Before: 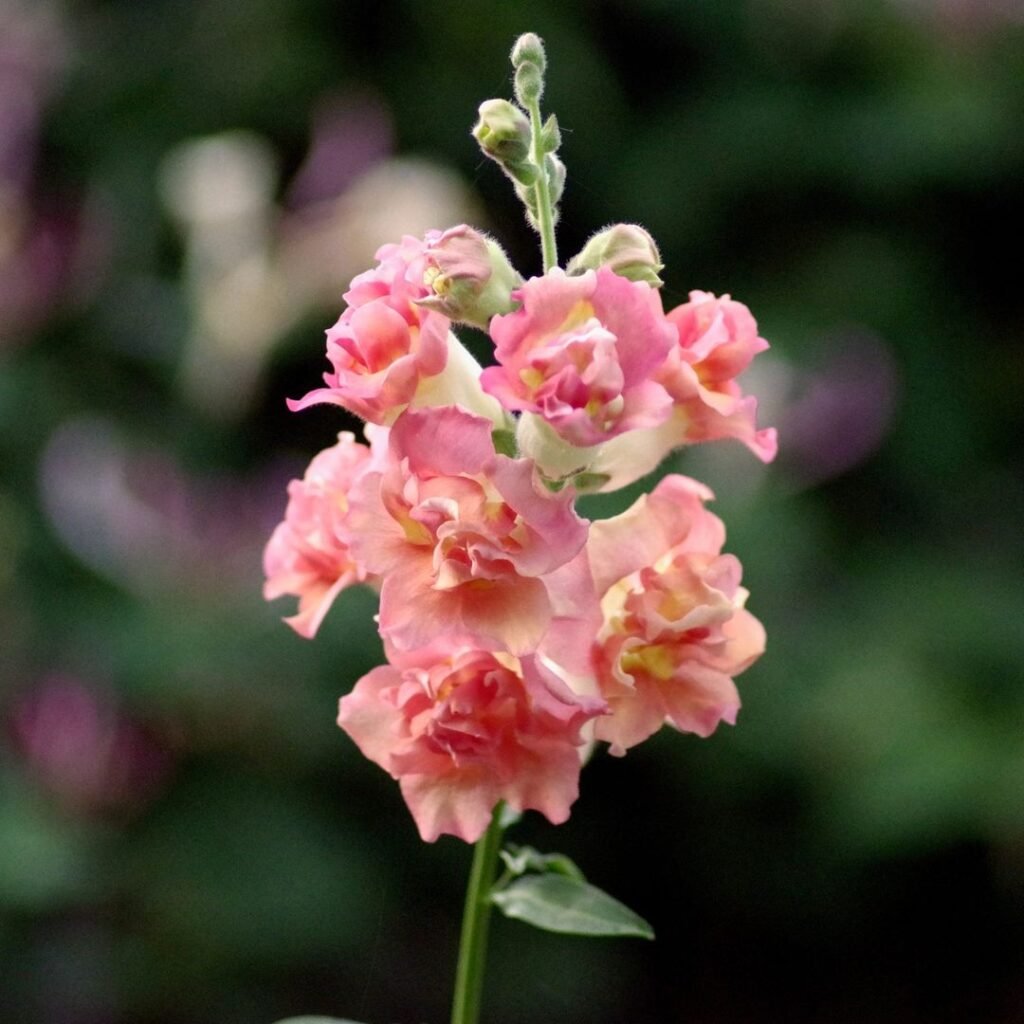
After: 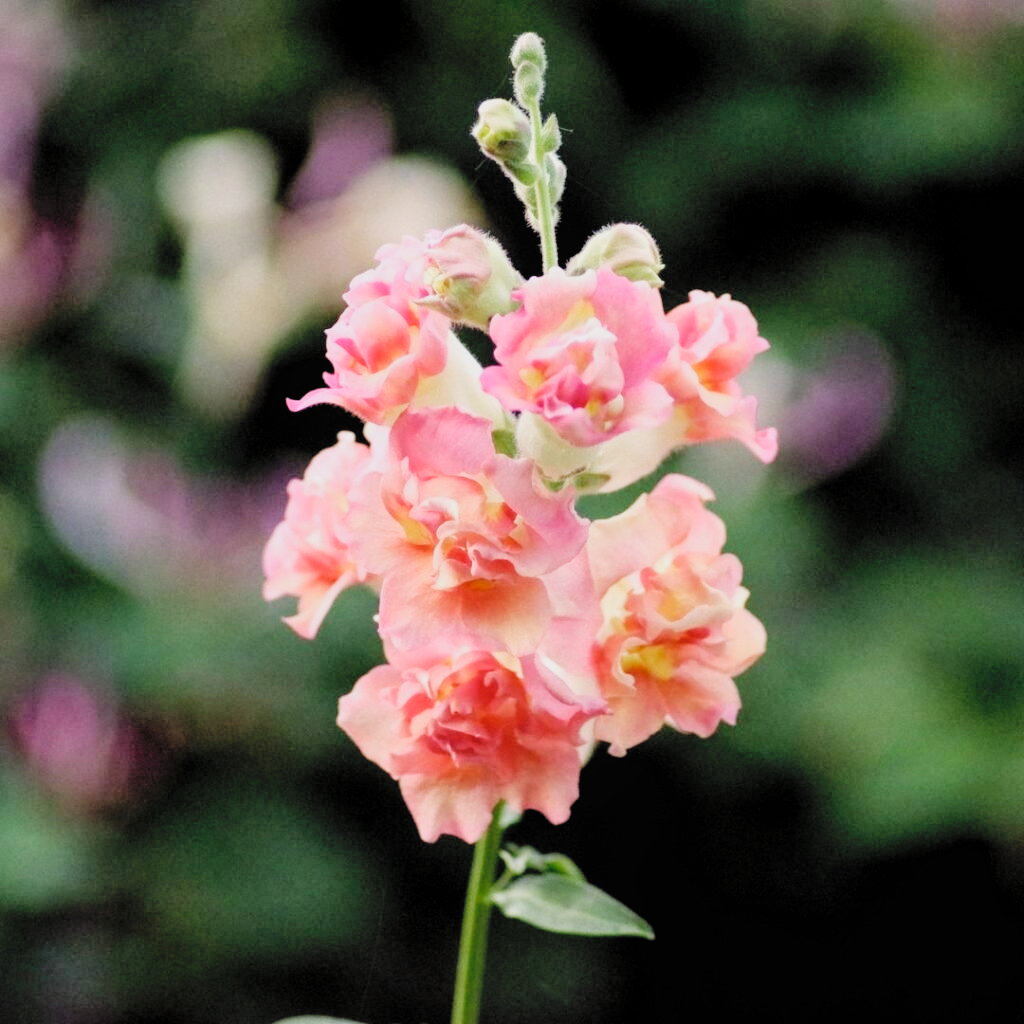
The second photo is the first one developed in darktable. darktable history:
contrast brightness saturation: contrast 0.103, brightness 0.303, saturation 0.144
local contrast: highlights 106%, shadows 99%, detail 120%, midtone range 0.2
filmic rgb: black relative exposure -7.65 EV, white relative exposure 4.56 EV, hardness 3.61, preserve chrominance no, color science v4 (2020), contrast in shadows soft, contrast in highlights soft
